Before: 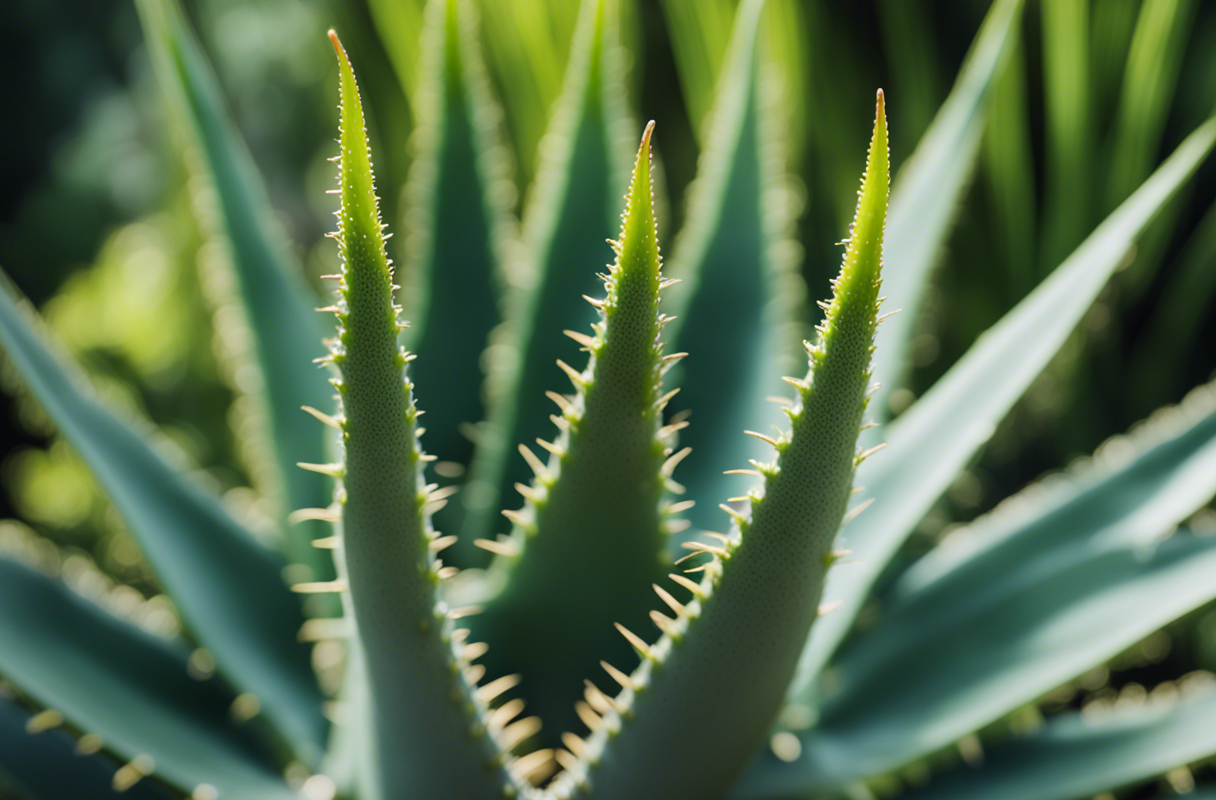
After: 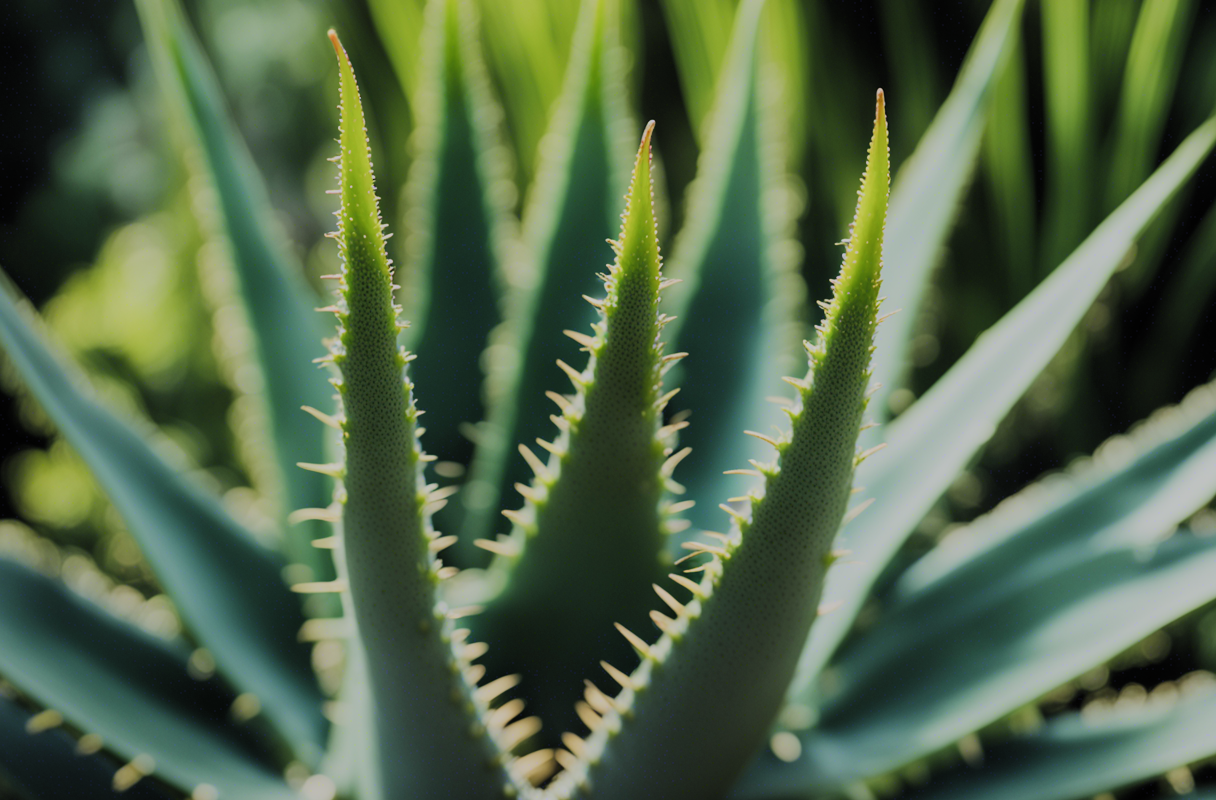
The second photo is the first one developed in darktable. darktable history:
filmic rgb: black relative exposure -7.18 EV, white relative exposure 5.35 EV, hardness 3.03, preserve chrominance RGB euclidean norm, color science v5 (2021), contrast in shadows safe, contrast in highlights safe
contrast equalizer: octaves 7, y [[0.5 ×6], [0.5 ×6], [0.5, 0.5, 0.501, 0.545, 0.707, 0.863], [0 ×6], [0 ×6]]
